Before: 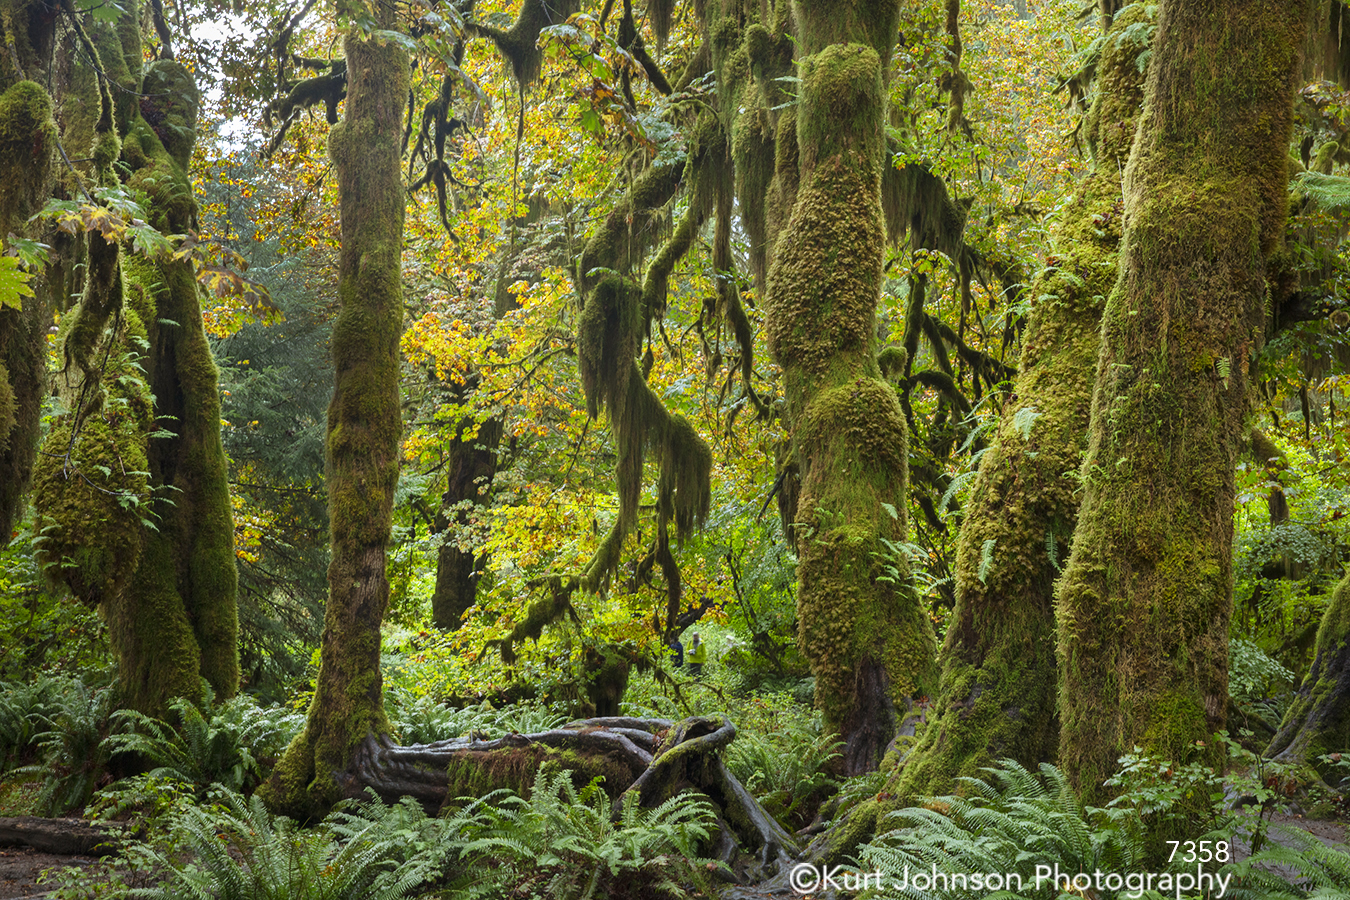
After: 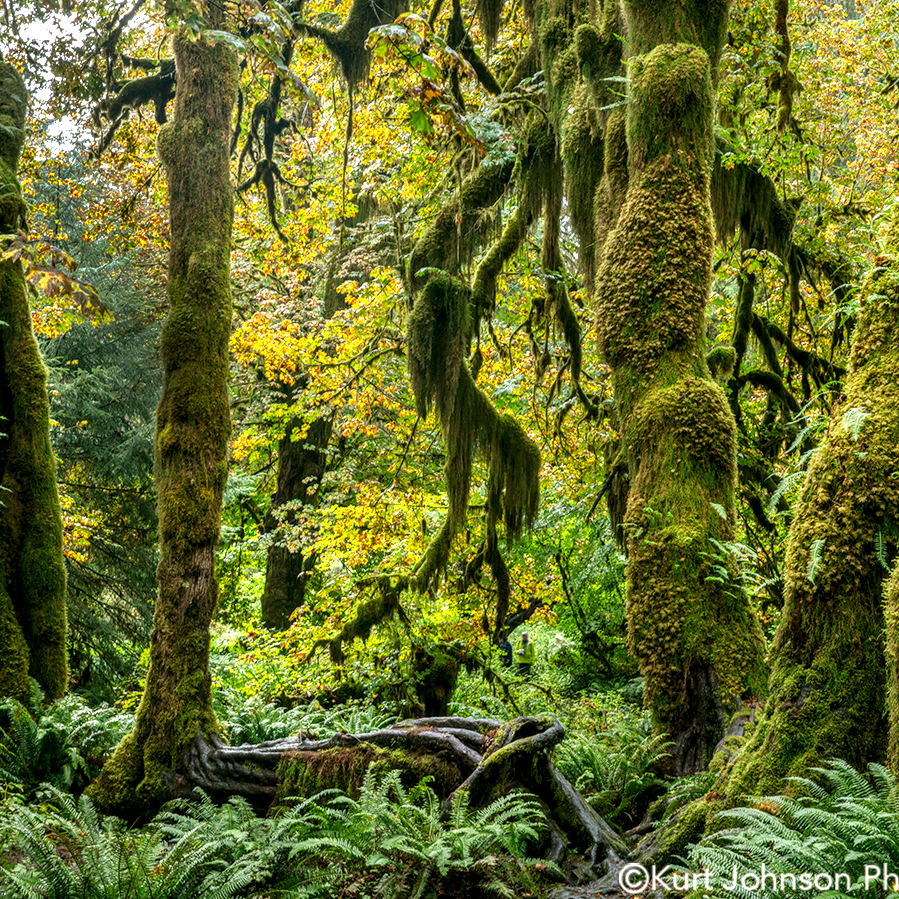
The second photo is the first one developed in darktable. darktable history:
crop and rotate: left 12.673%, right 20.66%
color correction: highlights a* 4.02, highlights b* 4.98, shadows a* -7.55, shadows b* 4.98
local contrast: detail 160%
